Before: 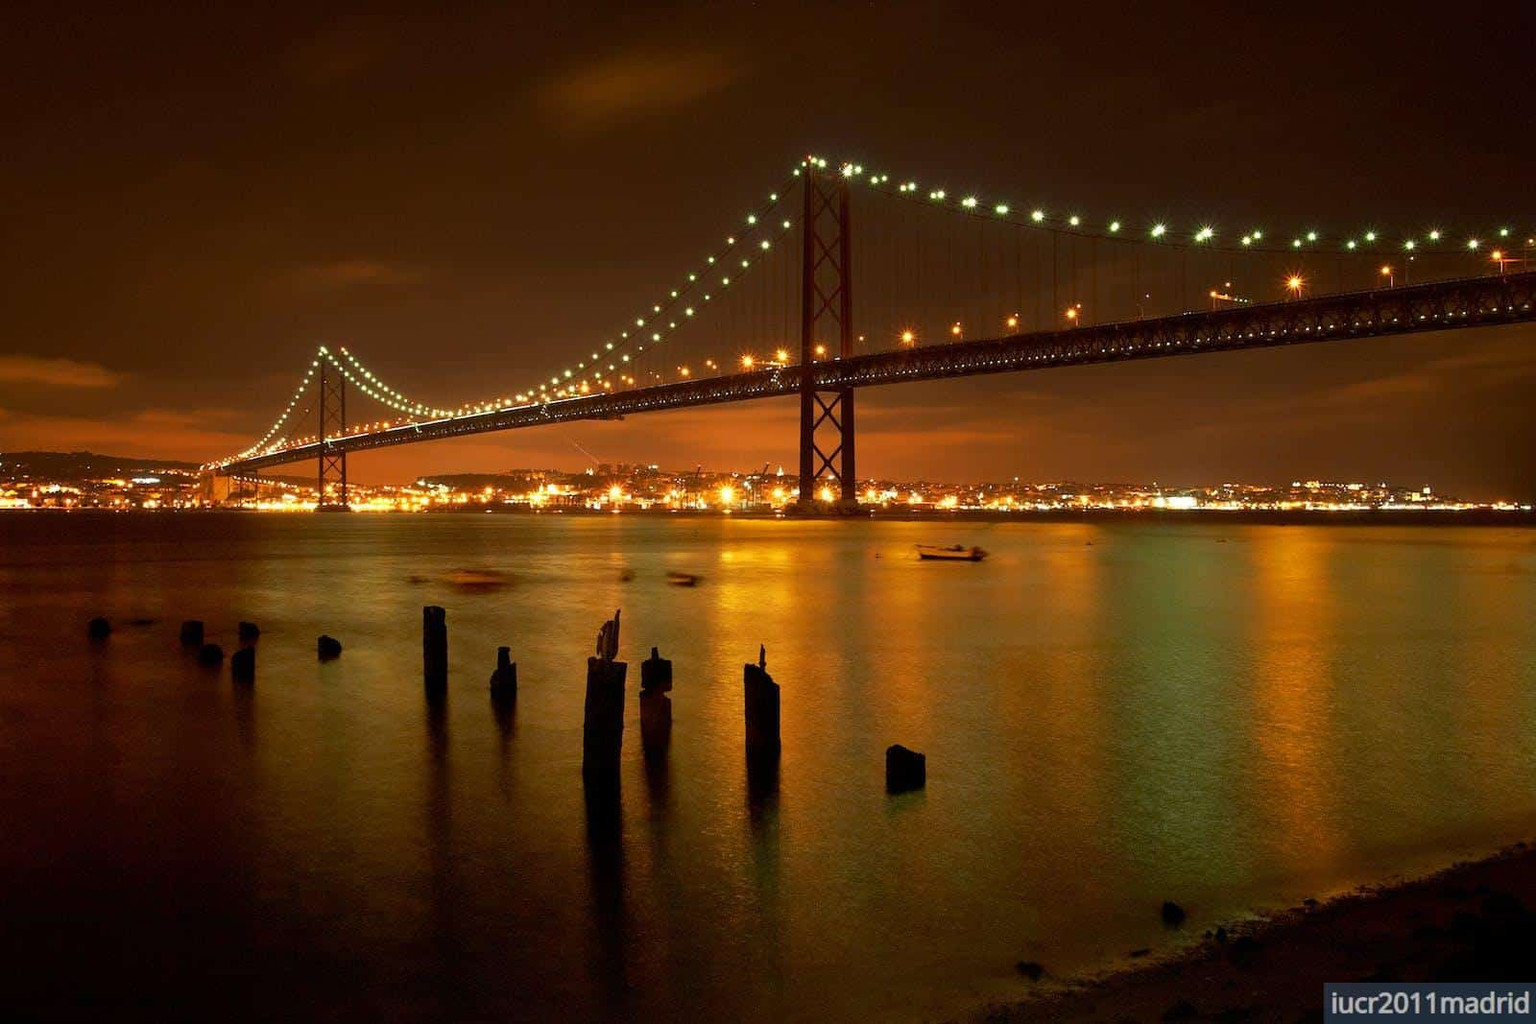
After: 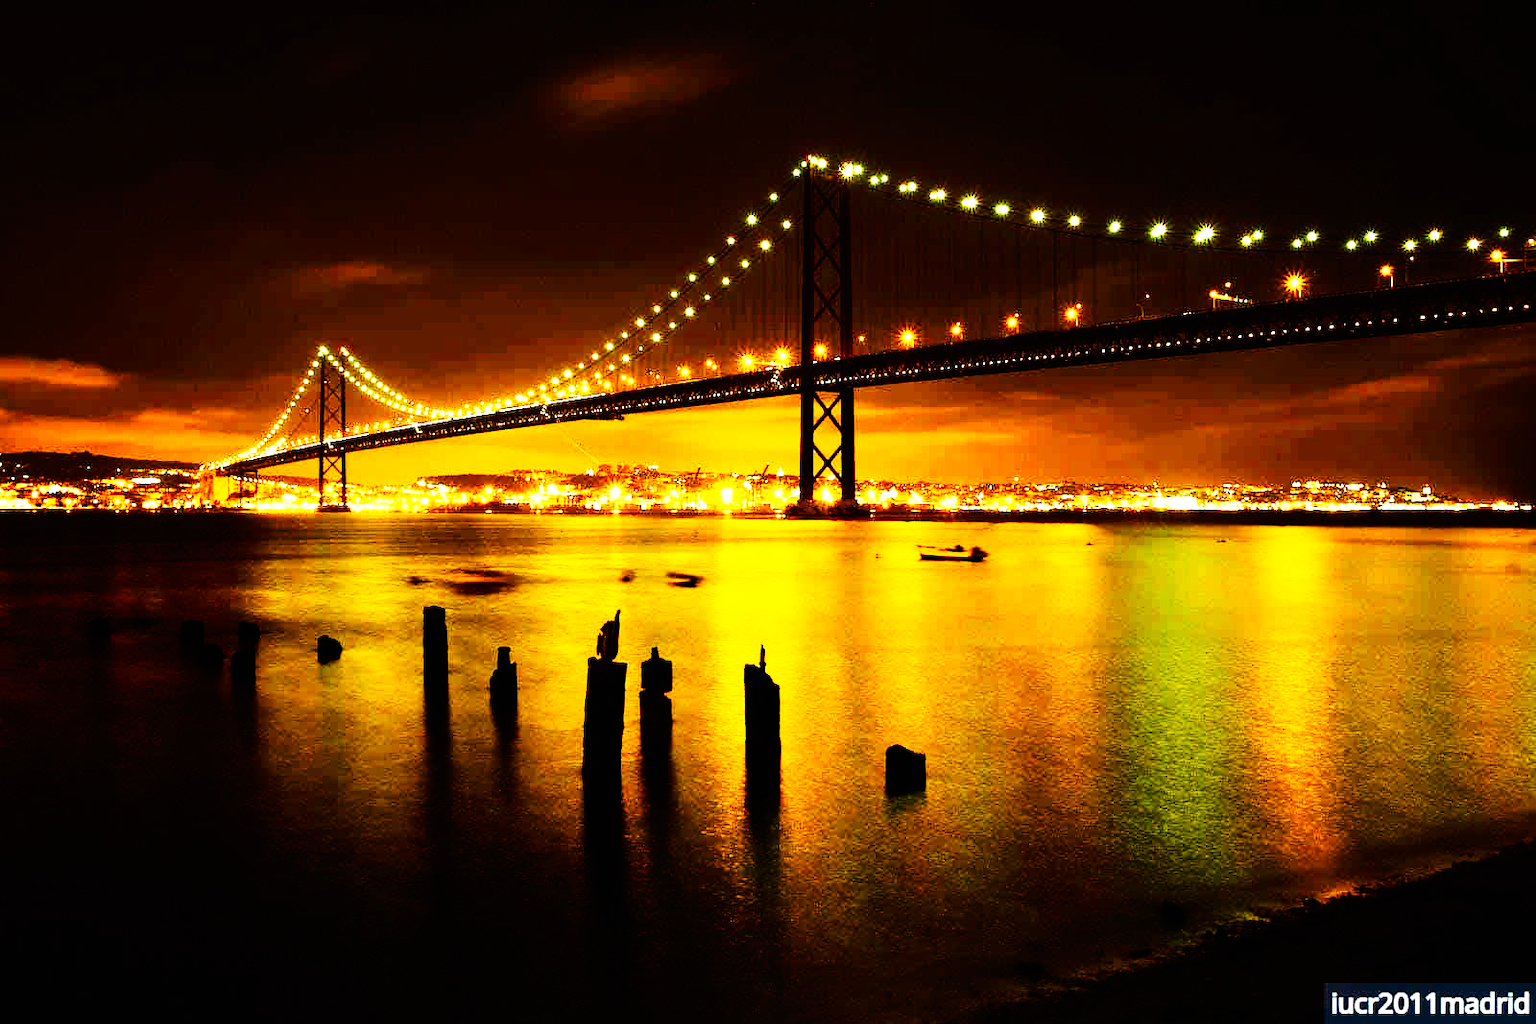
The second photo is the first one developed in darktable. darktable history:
color balance rgb: perceptual saturation grading › global saturation 20%, perceptual saturation grading › highlights -25%, perceptual saturation grading › shadows 25%, global vibrance 50%
rgb curve: curves: ch0 [(0, 0) (0.21, 0.15) (0.24, 0.21) (0.5, 0.75) (0.75, 0.96) (0.89, 0.99) (1, 1)]; ch1 [(0, 0.02) (0.21, 0.13) (0.25, 0.2) (0.5, 0.67) (0.75, 0.9) (0.89, 0.97) (1, 1)]; ch2 [(0, 0.02) (0.21, 0.13) (0.25, 0.2) (0.5, 0.67) (0.75, 0.9) (0.89, 0.97) (1, 1)], compensate middle gray true
base curve: curves: ch0 [(0, 0) (0.007, 0.004) (0.027, 0.03) (0.046, 0.07) (0.207, 0.54) (0.442, 0.872) (0.673, 0.972) (1, 1)], preserve colors none
